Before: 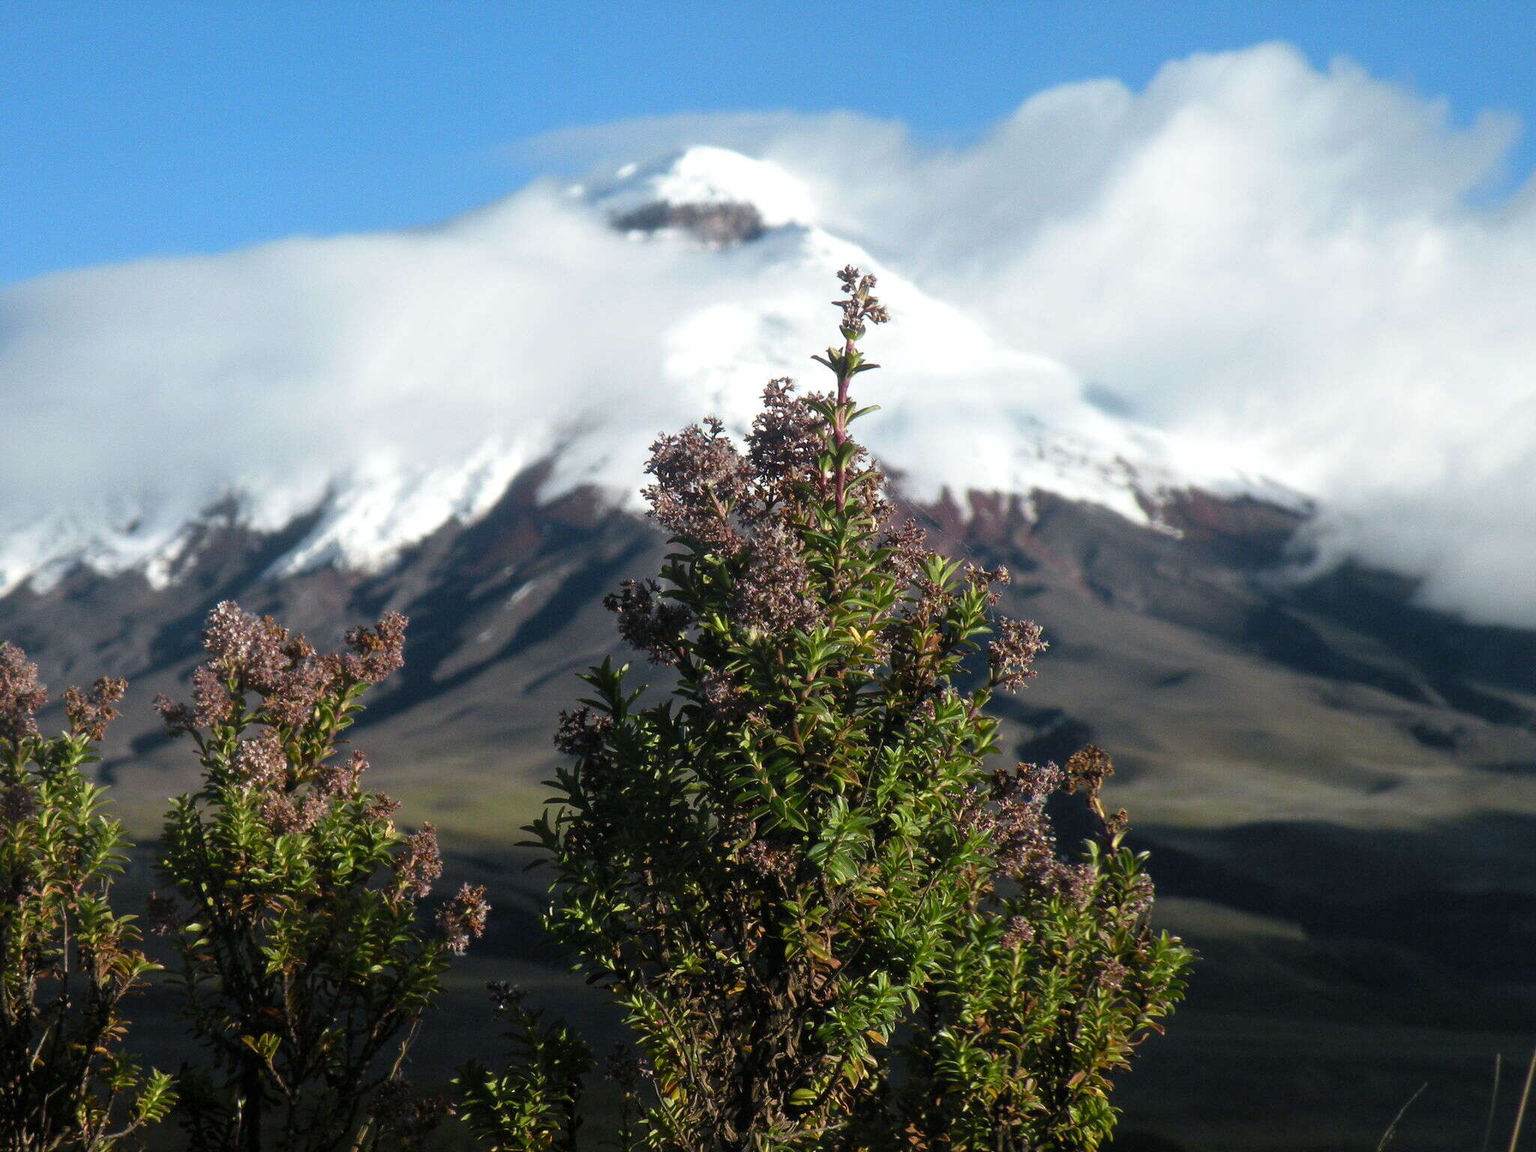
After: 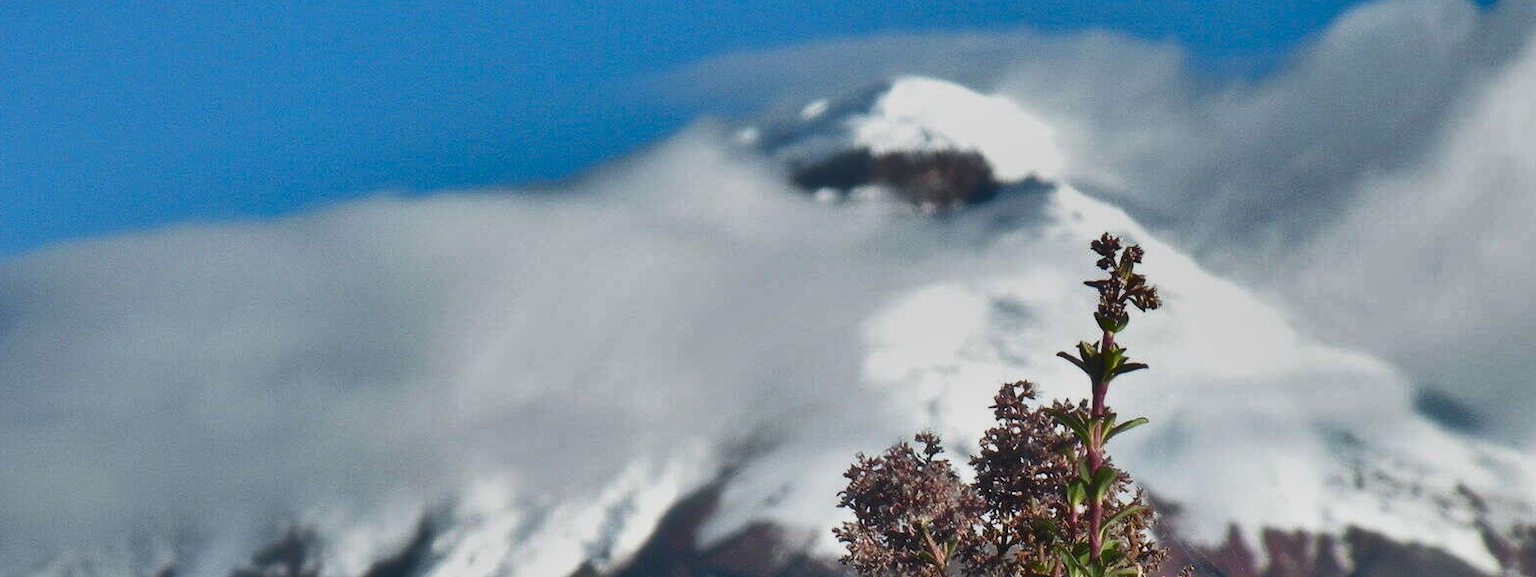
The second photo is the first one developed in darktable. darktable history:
crop: left 0.531%, top 7.635%, right 23.43%, bottom 54.262%
shadows and highlights: shadows 81.76, white point adjustment -9.01, highlights -61.29, soften with gaussian
exposure: exposure -0.004 EV, compensate highlight preservation false
